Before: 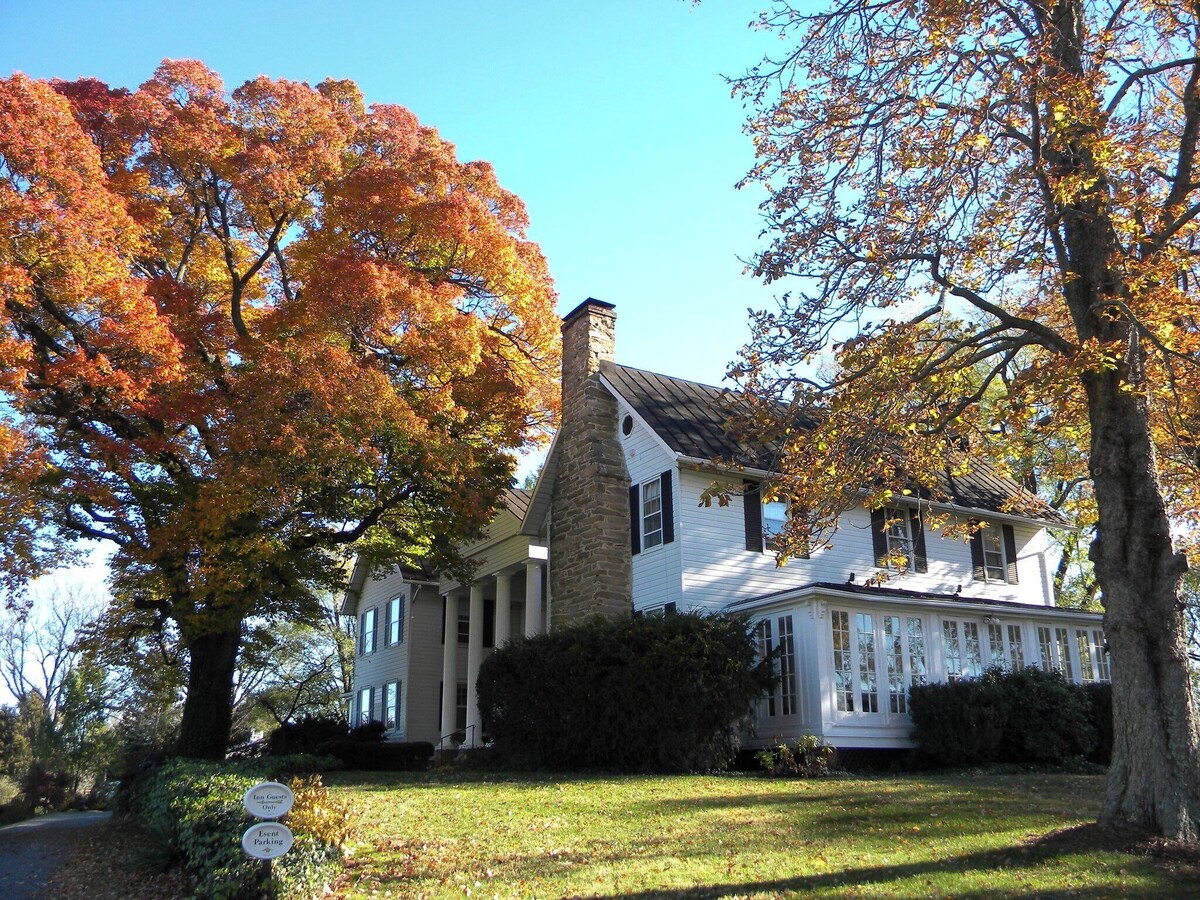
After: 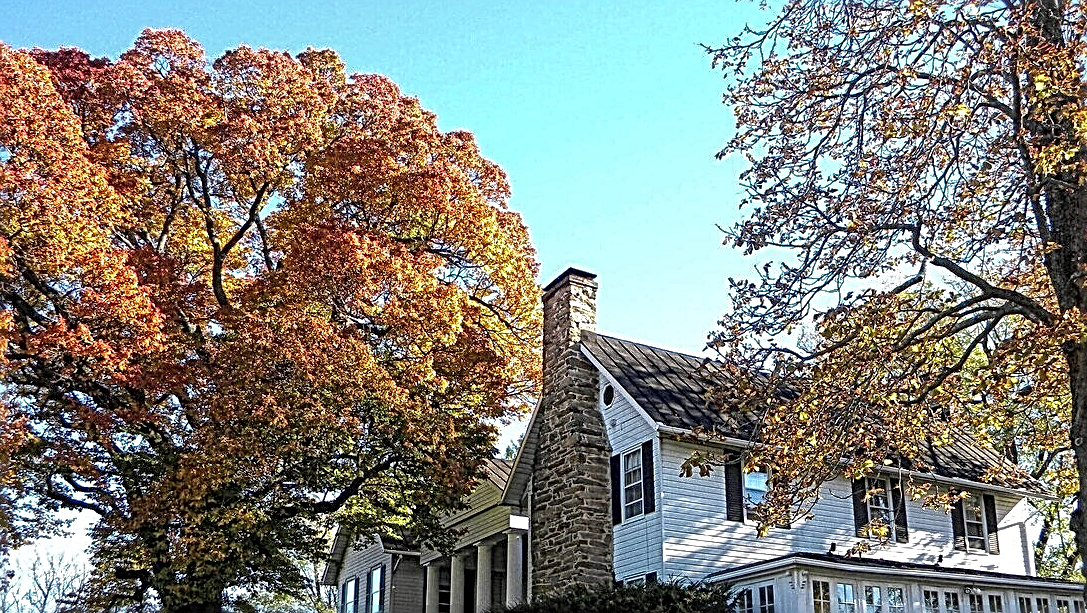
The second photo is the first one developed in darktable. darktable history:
local contrast: mode bilateral grid, contrast 19, coarseness 4, detail 298%, midtone range 0.2
crop: left 1.608%, top 3.361%, right 7.747%, bottom 28.459%
sharpen: radius 2.834, amount 0.723
